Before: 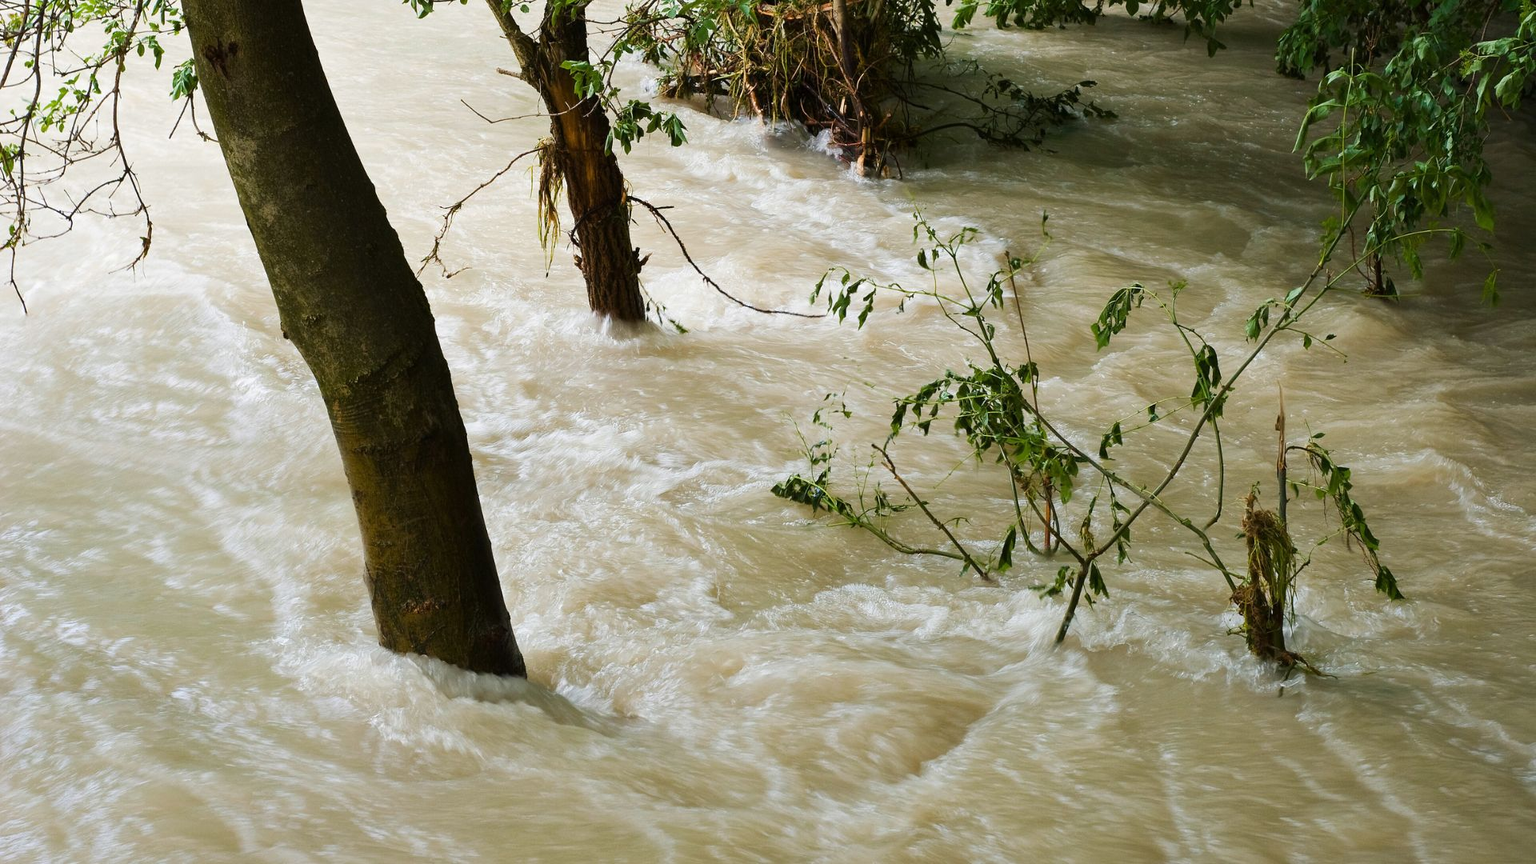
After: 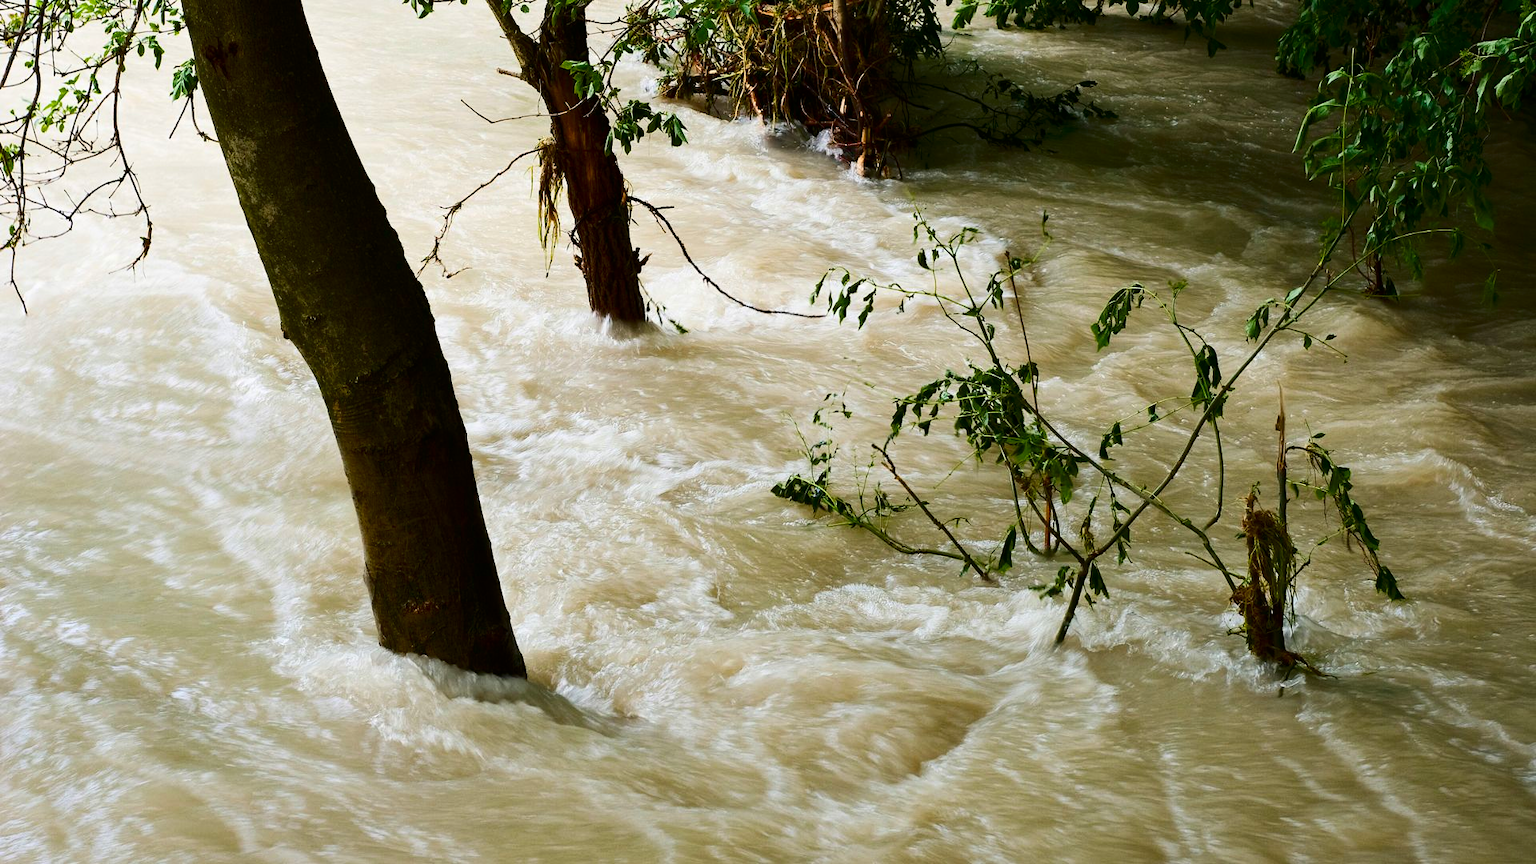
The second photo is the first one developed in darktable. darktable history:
contrast brightness saturation: contrast 0.208, brightness -0.1, saturation 0.209
